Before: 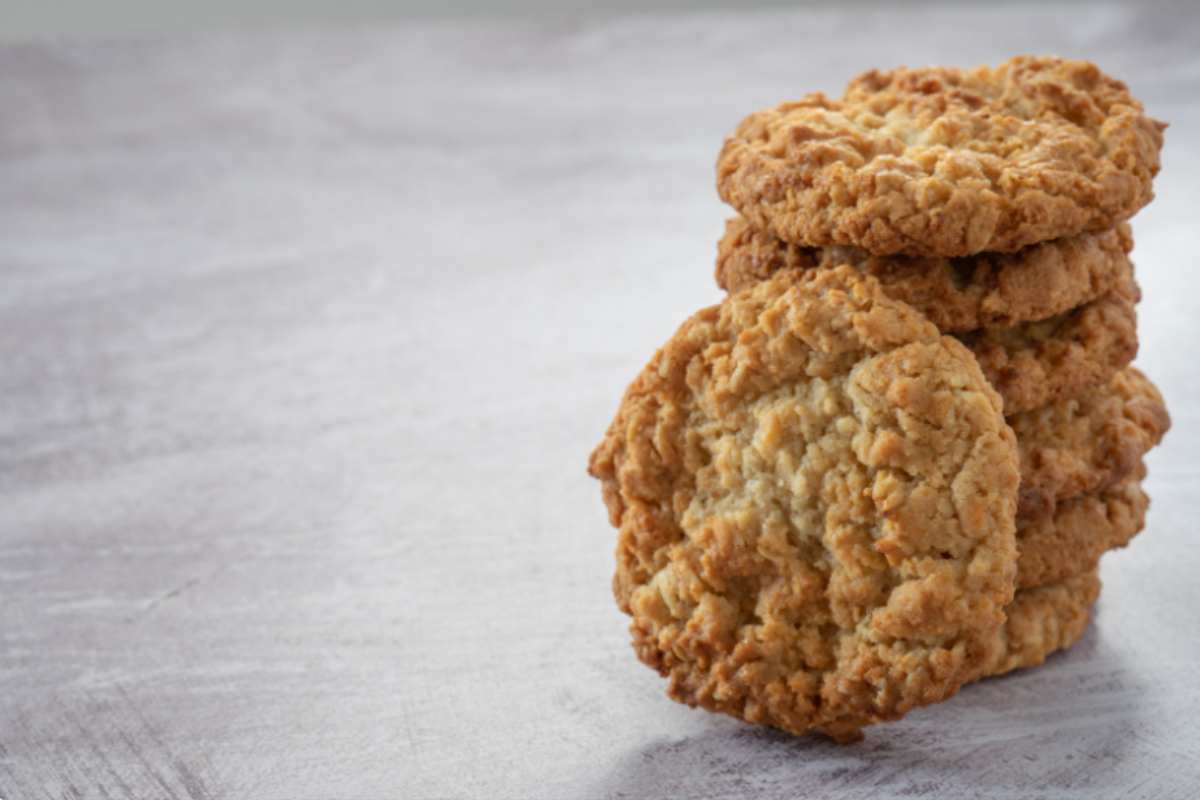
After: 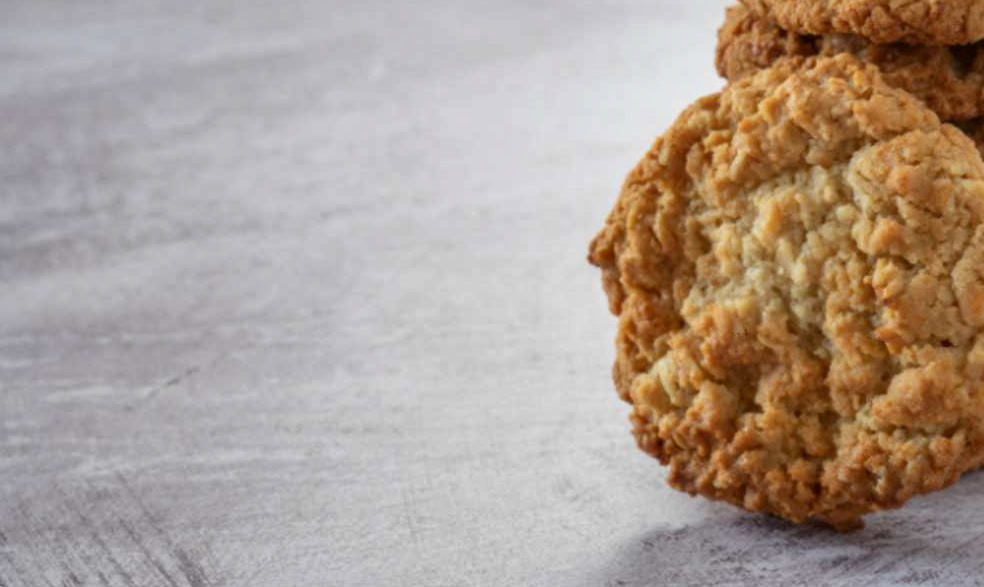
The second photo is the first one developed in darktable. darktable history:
shadows and highlights: shadows 60, soften with gaussian
crop: top 26.531%, right 17.959%
color balance rgb: global vibrance 6.81%, saturation formula JzAzBz (2021)
contrast brightness saturation: contrast 0.08, saturation 0.02
